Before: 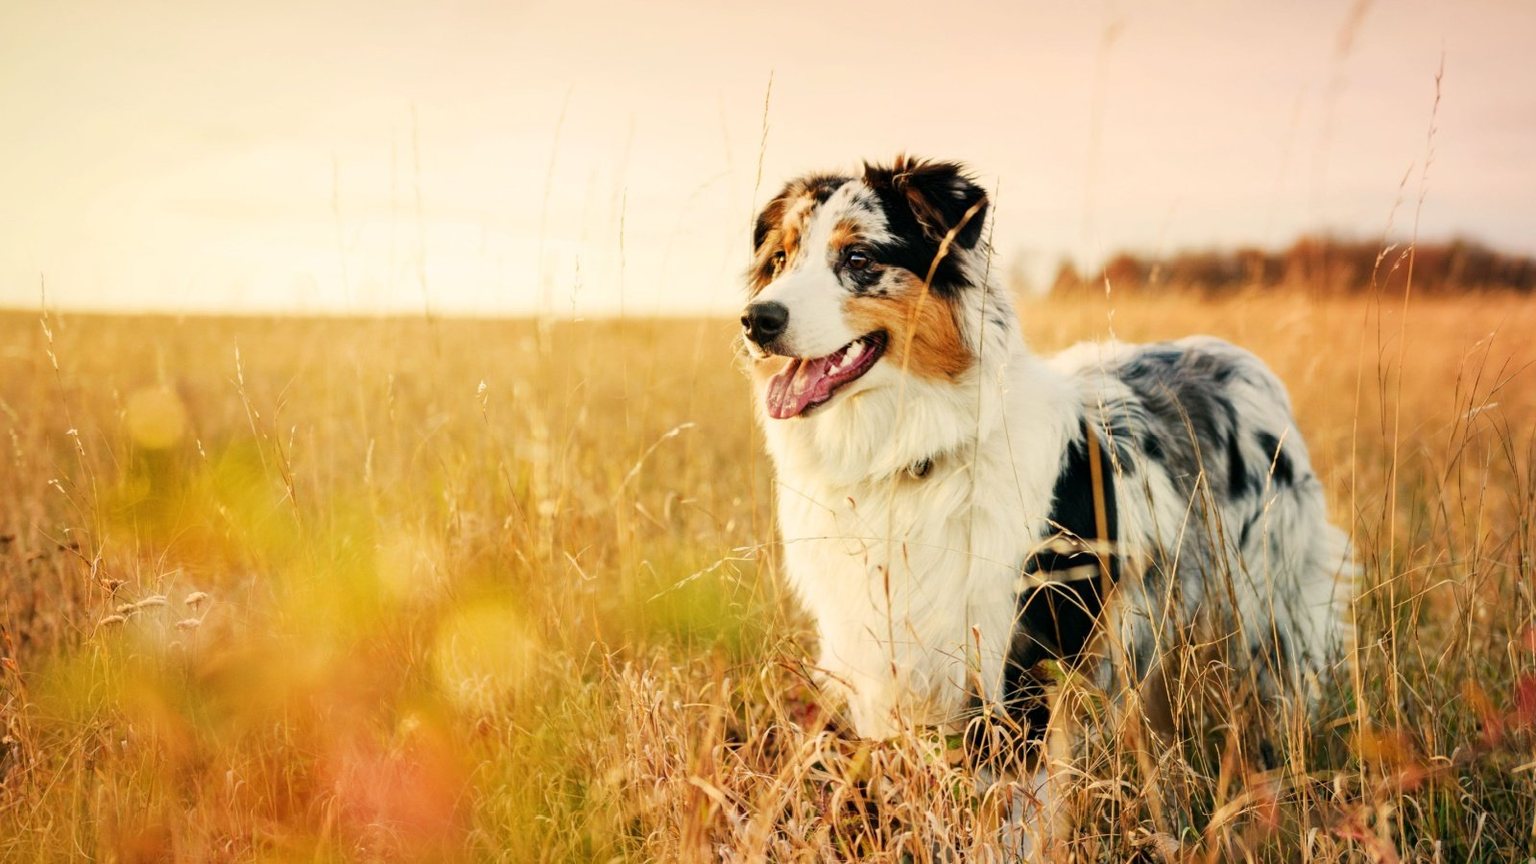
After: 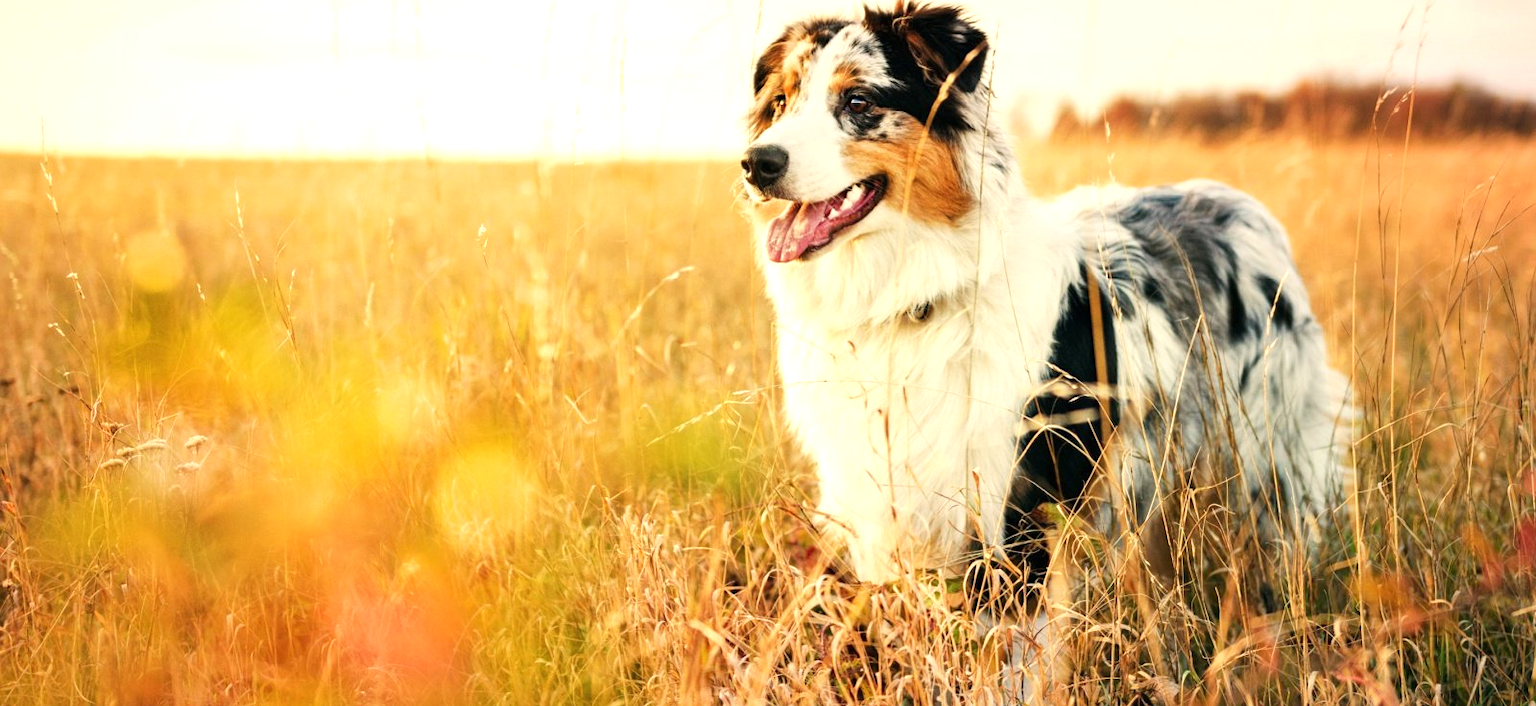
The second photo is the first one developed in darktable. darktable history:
exposure: black level correction 0, exposure 0.499 EV, compensate exposure bias true, compensate highlight preservation false
crop and rotate: top 18.198%
